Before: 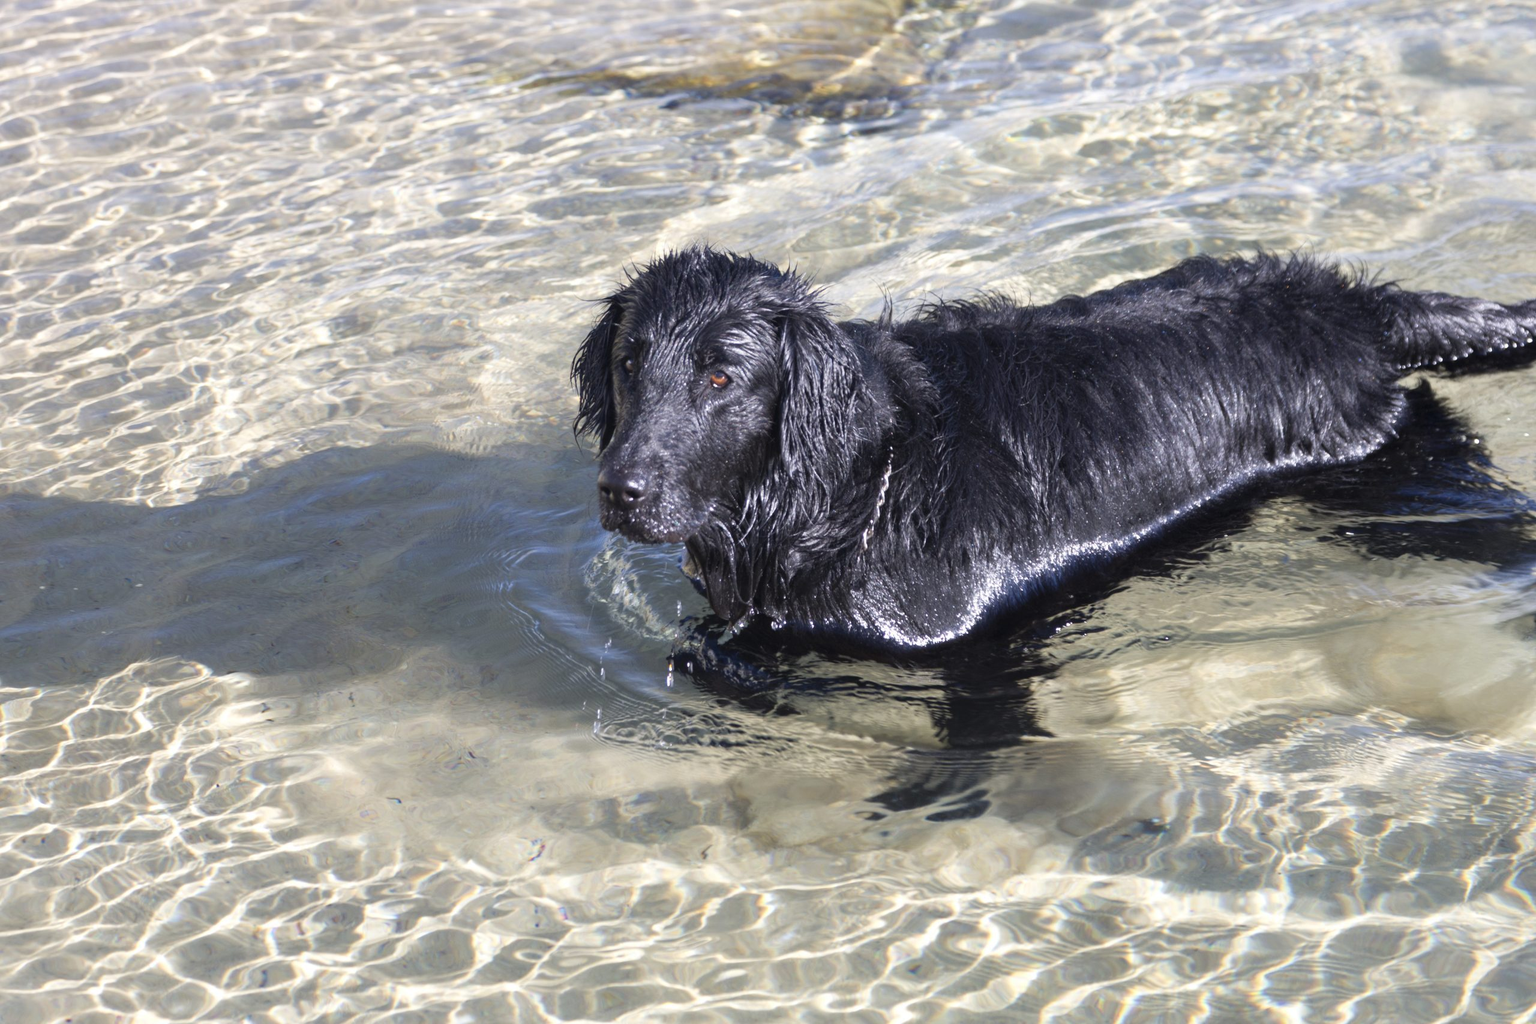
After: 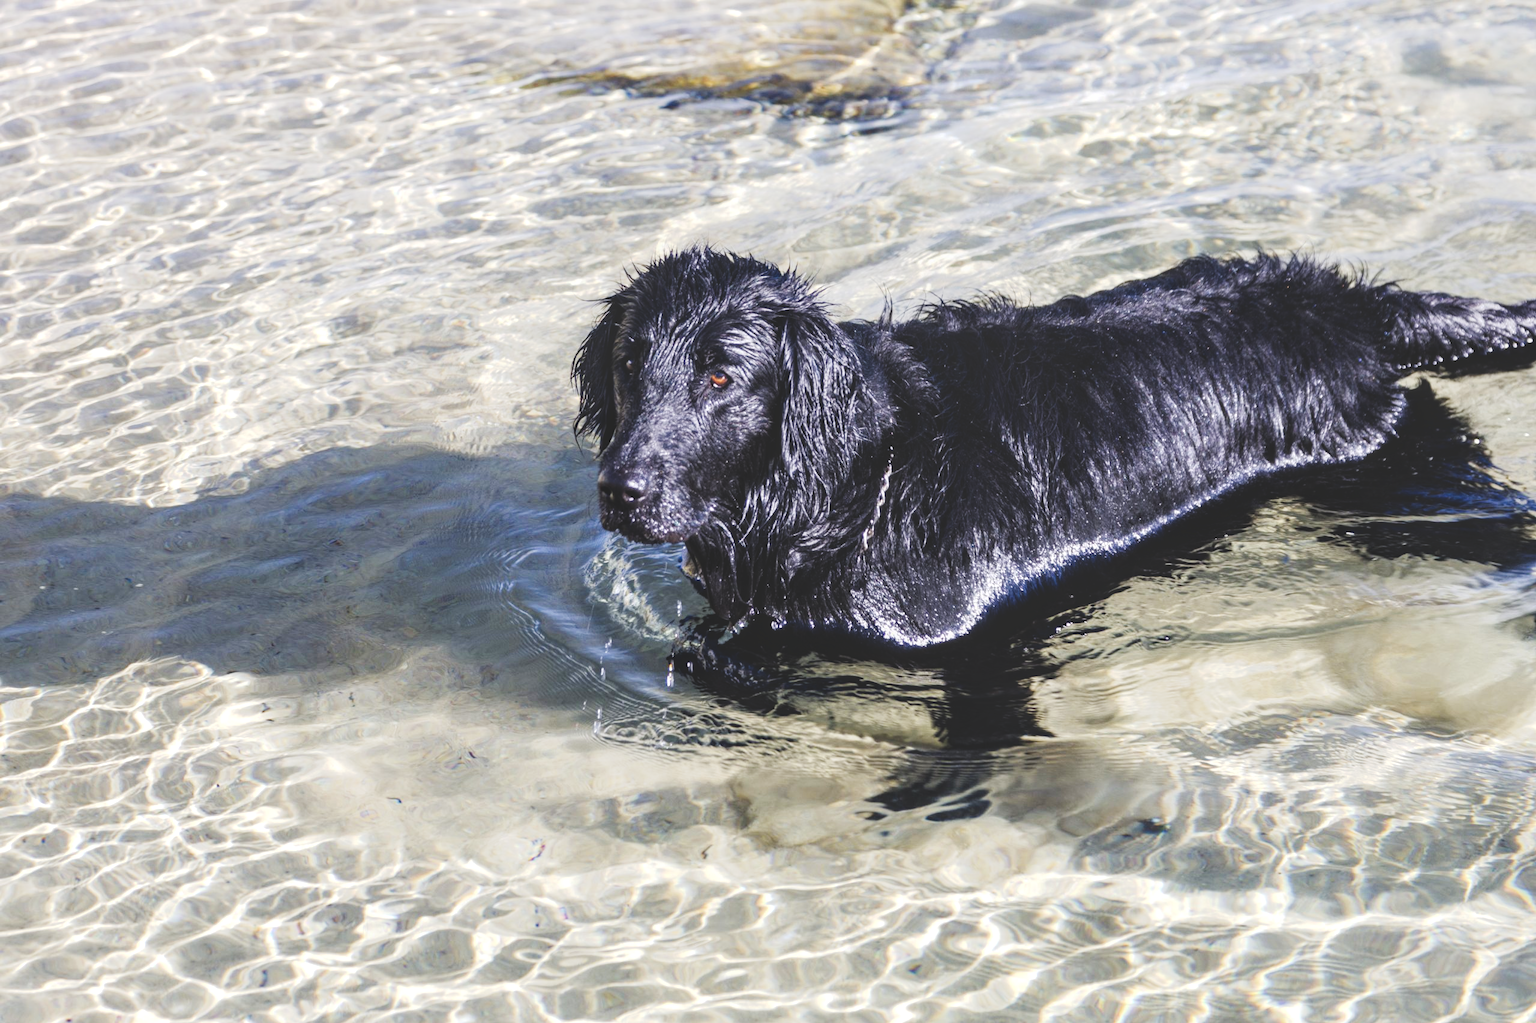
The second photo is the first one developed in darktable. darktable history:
tone equalizer: -8 EV 0.06 EV, smoothing diameter 25%, edges refinement/feathering 10, preserve details guided filter
tone curve: curves: ch0 [(0, 0) (0.003, 0.17) (0.011, 0.17) (0.025, 0.17) (0.044, 0.168) (0.069, 0.167) (0.1, 0.173) (0.136, 0.181) (0.177, 0.199) (0.224, 0.226) (0.277, 0.271) (0.335, 0.333) (0.399, 0.419) (0.468, 0.52) (0.543, 0.621) (0.623, 0.716) (0.709, 0.795) (0.801, 0.867) (0.898, 0.914) (1, 1)], preserve colors none
exposure: exposure -0.021 EV, compensate highlight preservation false
local contrast: on, module defaults
